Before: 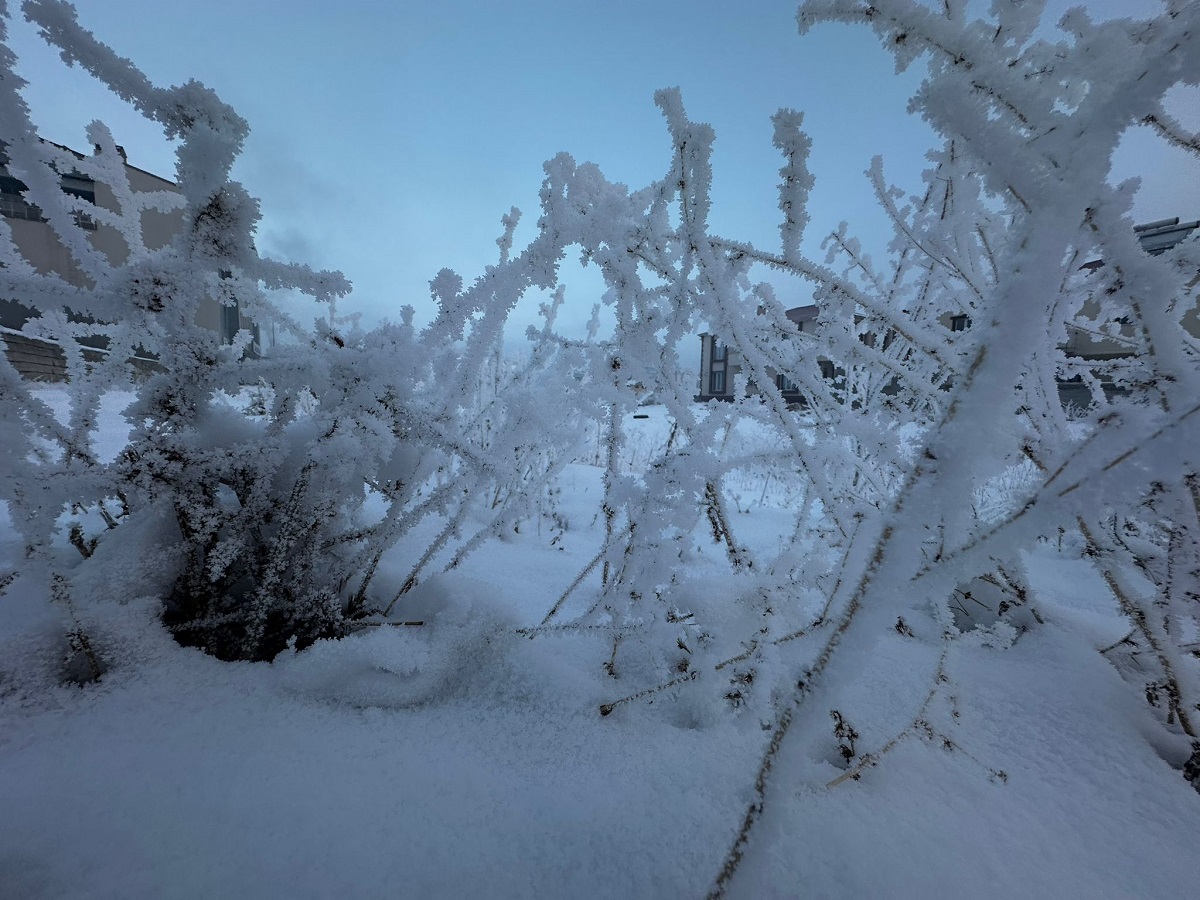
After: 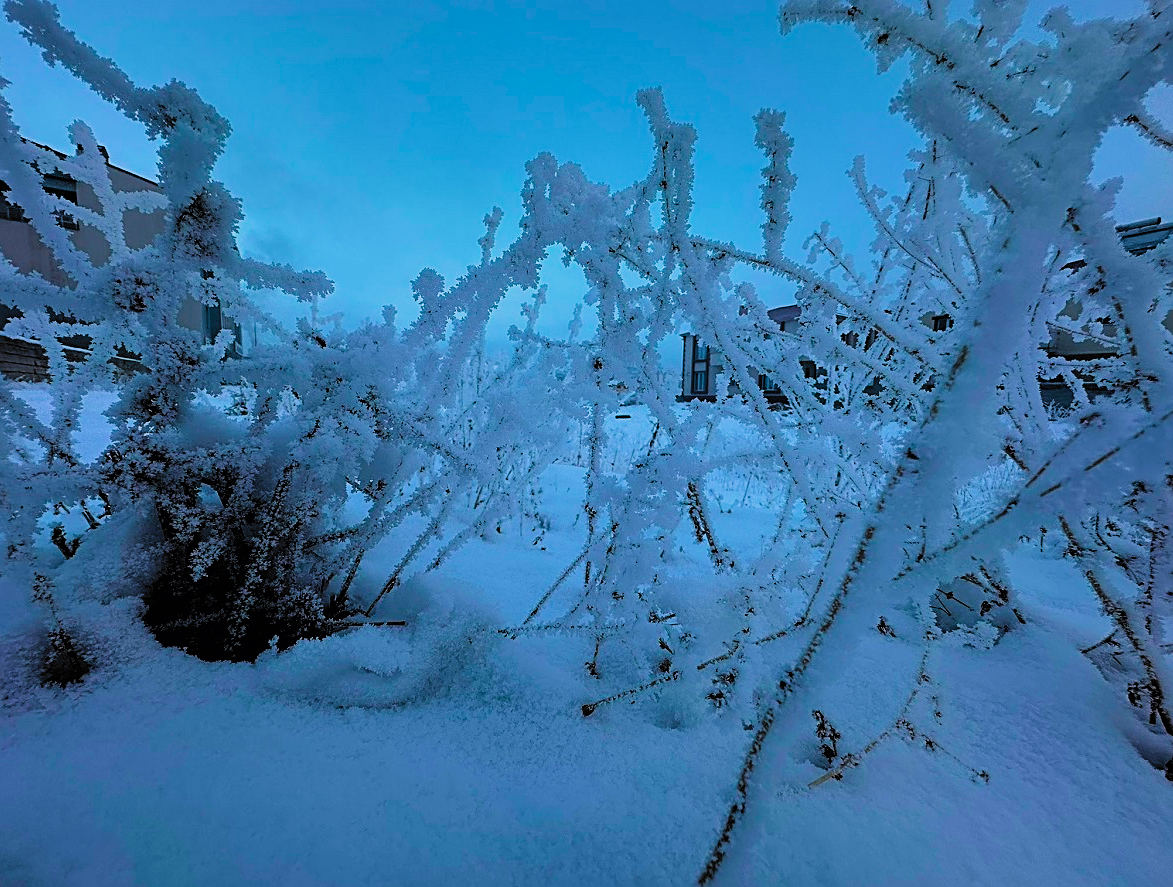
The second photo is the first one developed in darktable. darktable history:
shadows and highlights: radius 106.19, shadows 41.25, highlights -71.6, low approximation 0.01, soften with gaussian
crop and rotate: left 1.534%, right 0.691%, bottom 1.433%
color balance rgb: perceptual saturation grading › global saturation 45.178%, perceptual saturation grading › highlights -25.519%, perceptual saturation grading › shadows 49.642%, global vibrance 20%
velvia: strength 66.83%, mid-tones bias 0.975
sharpen: on, module defaults
filmic rgb: black relative exposure -5 EV, white relative exposure 3.99 EV, threshold 3.03 EV, hardness 2.88, contrast 1.299, highlights saturation mix -30.27%, color science v6 (2022), enable highlight reconstruction true
